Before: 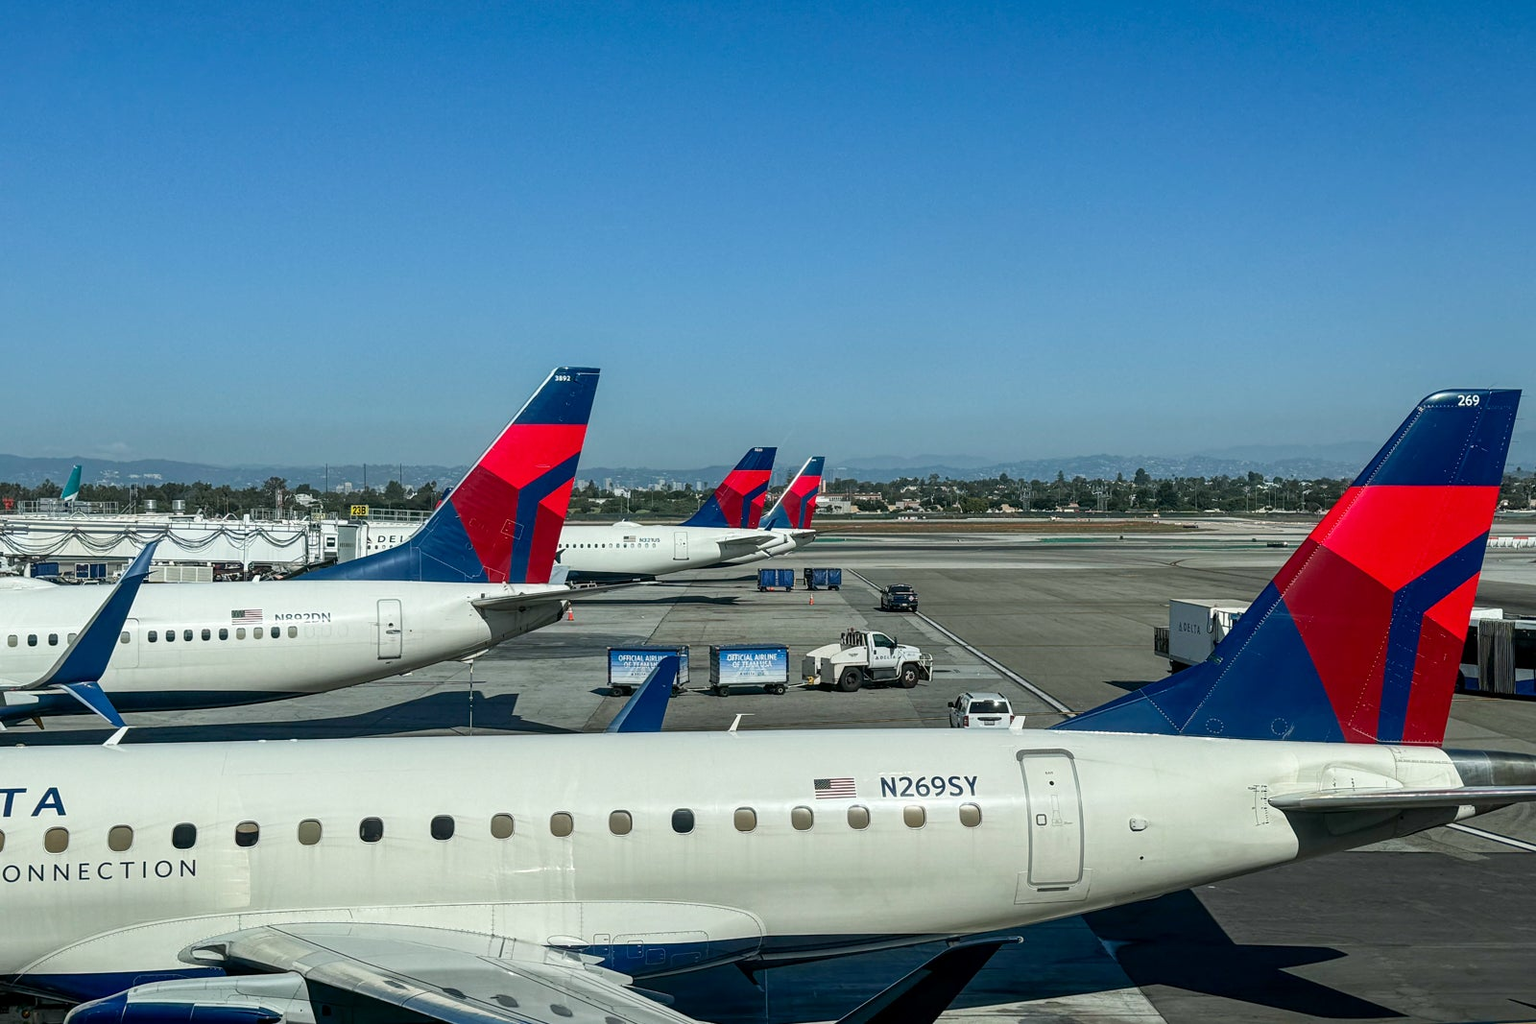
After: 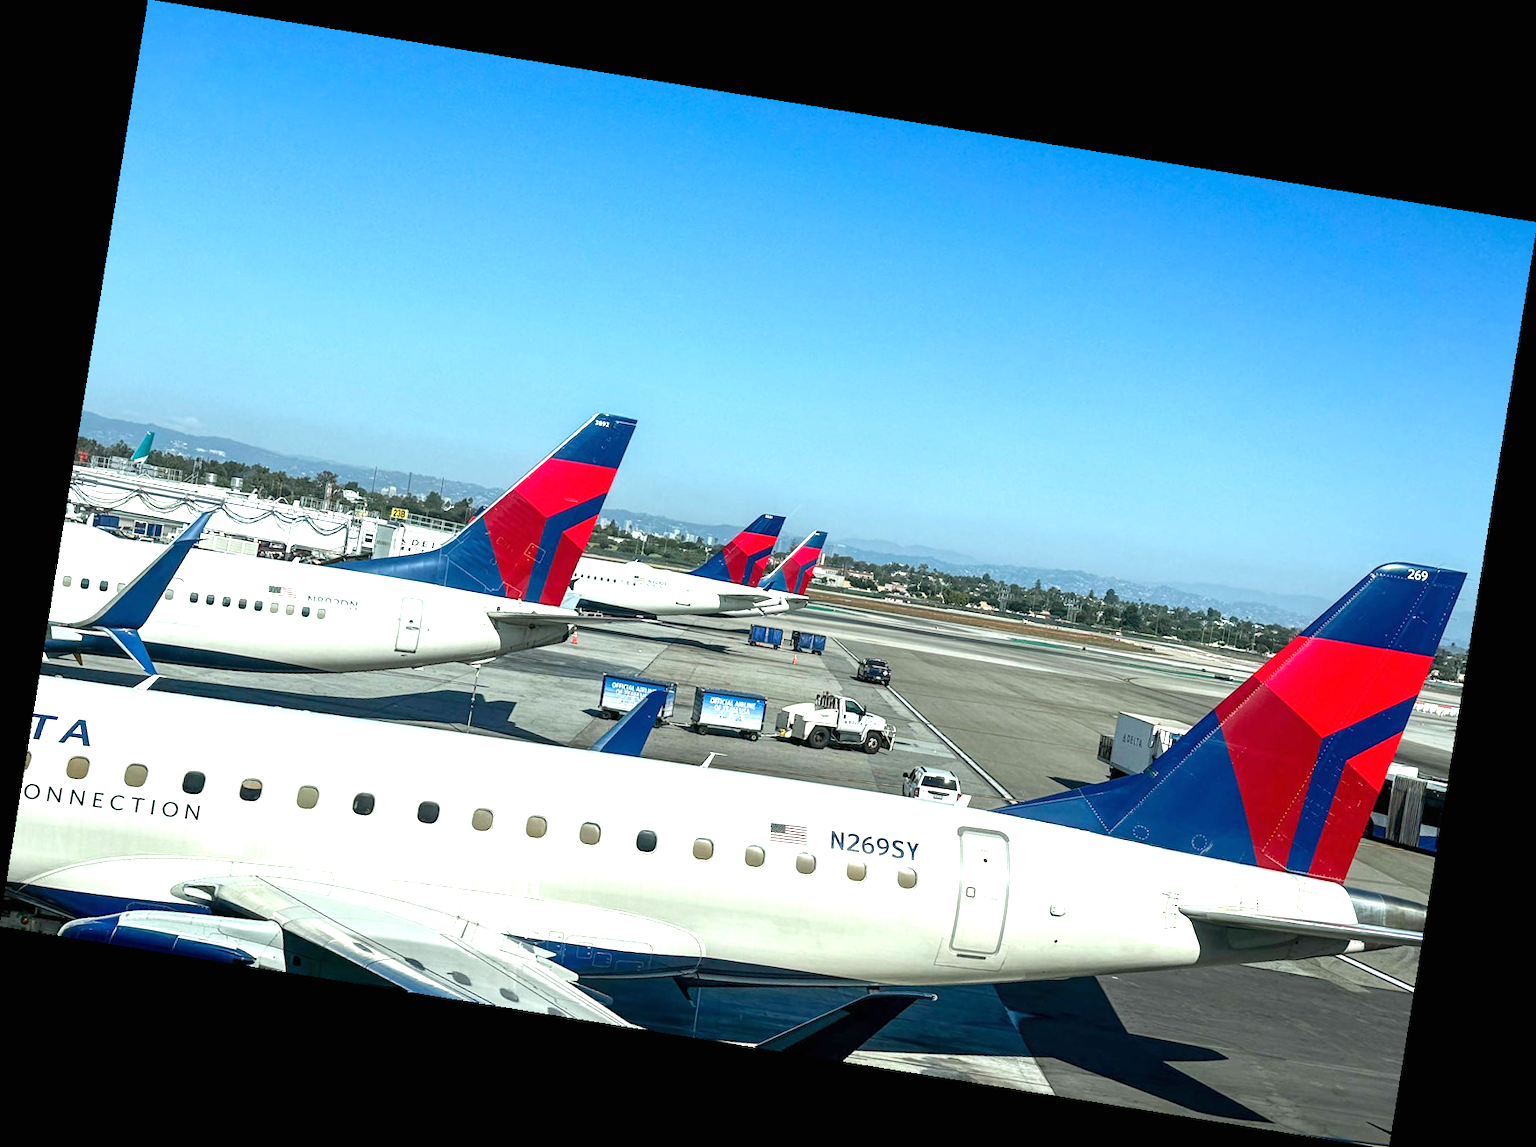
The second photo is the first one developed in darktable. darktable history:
rotate and perspective: rotation 9.12°, automatic cropping off
exposure: black level correction 0, exposure 1.1 EV, compensate exposure bias true, compensate highlight preservation false
